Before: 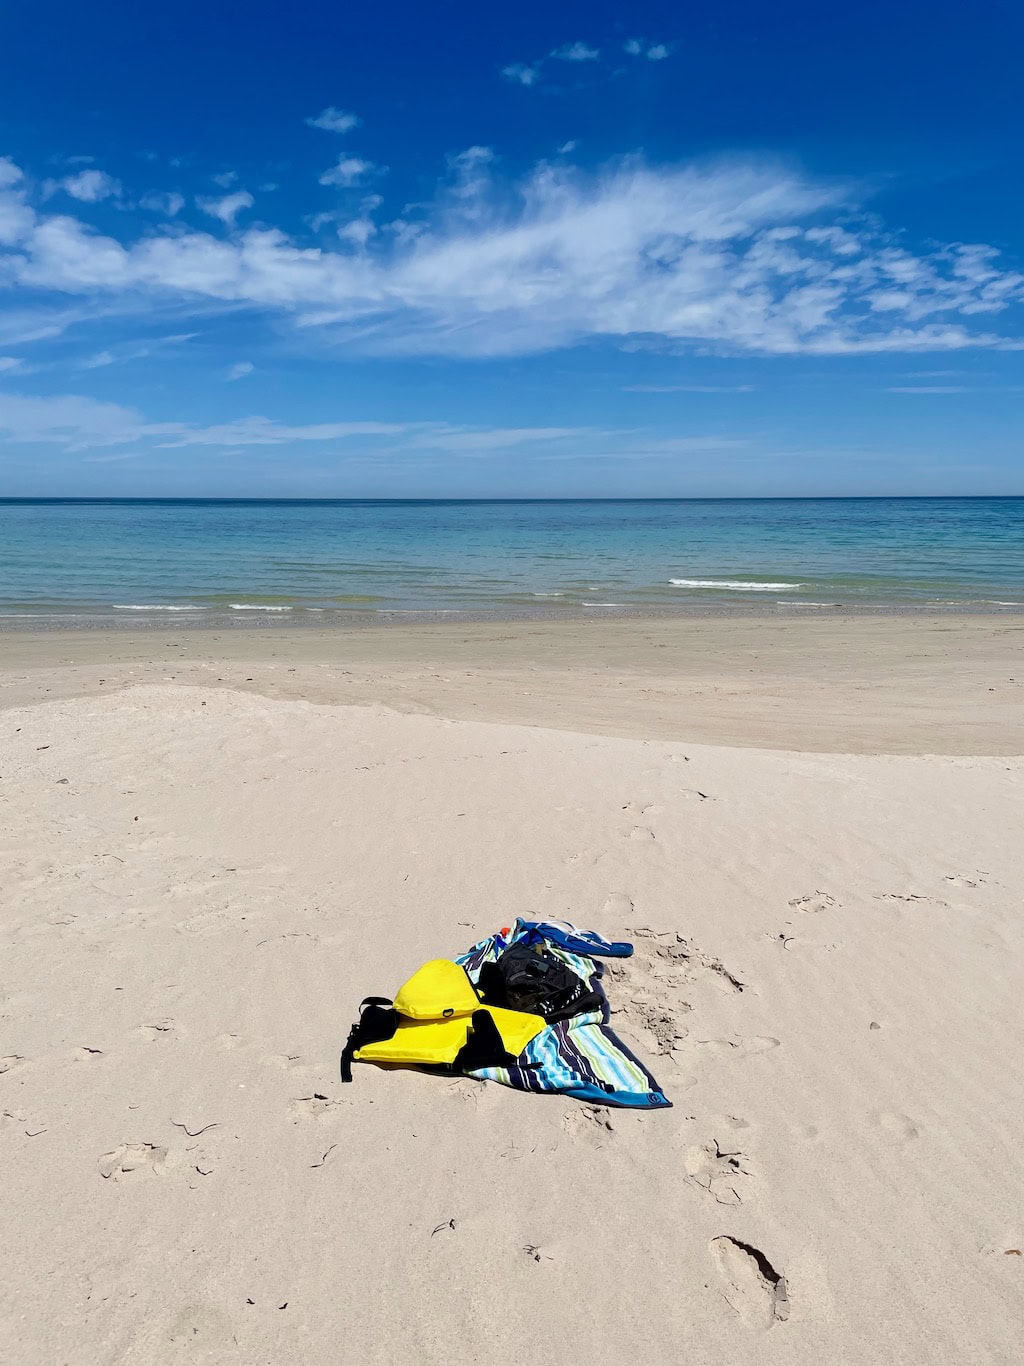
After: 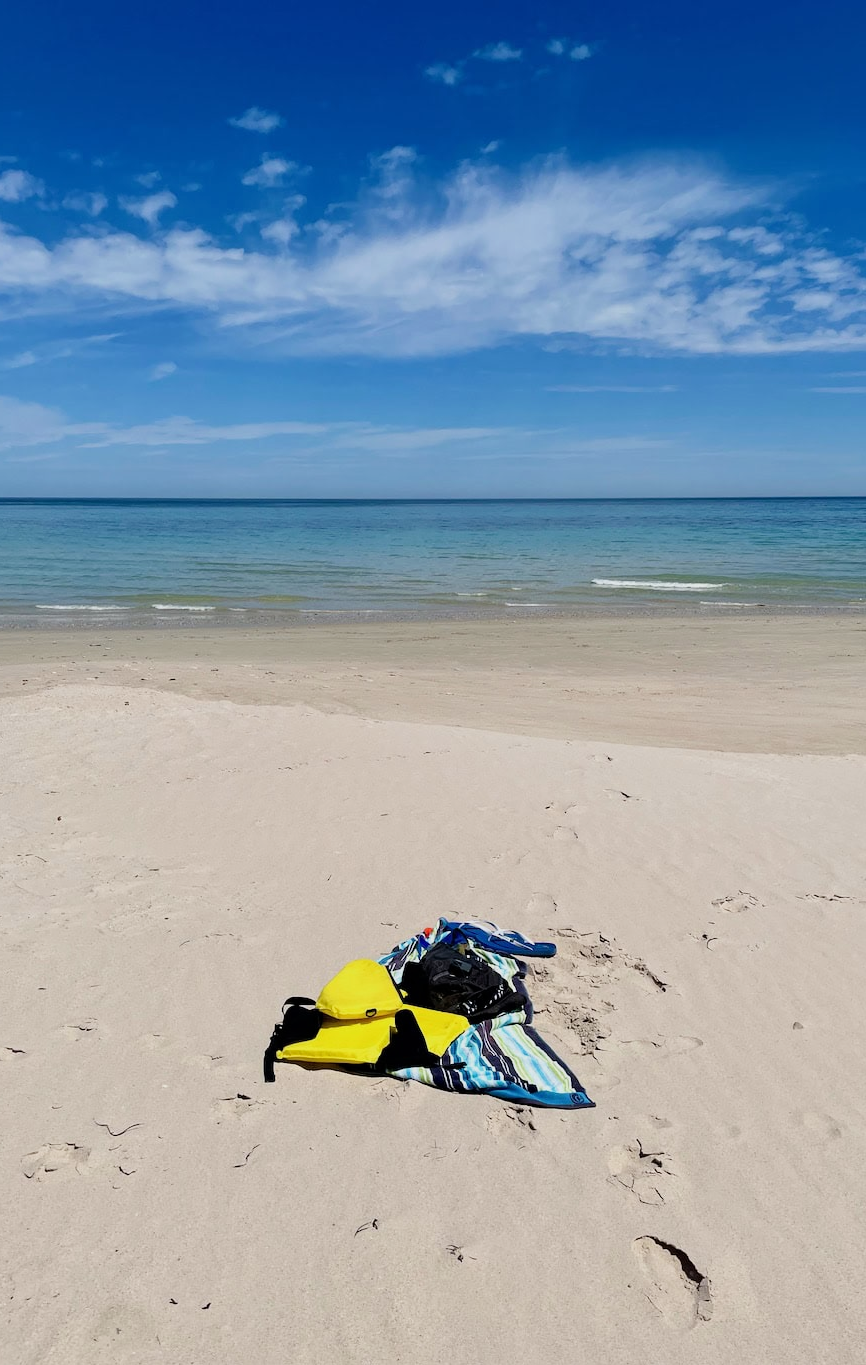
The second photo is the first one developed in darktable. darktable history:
filmic rgb: black relative exposure -11.33 EV, white relative exposure 3.26 EV, threshold 3.03 EV, hardness 6.72, enable highlight reconstruction true
crop: left 7.541%, right 7.842%
